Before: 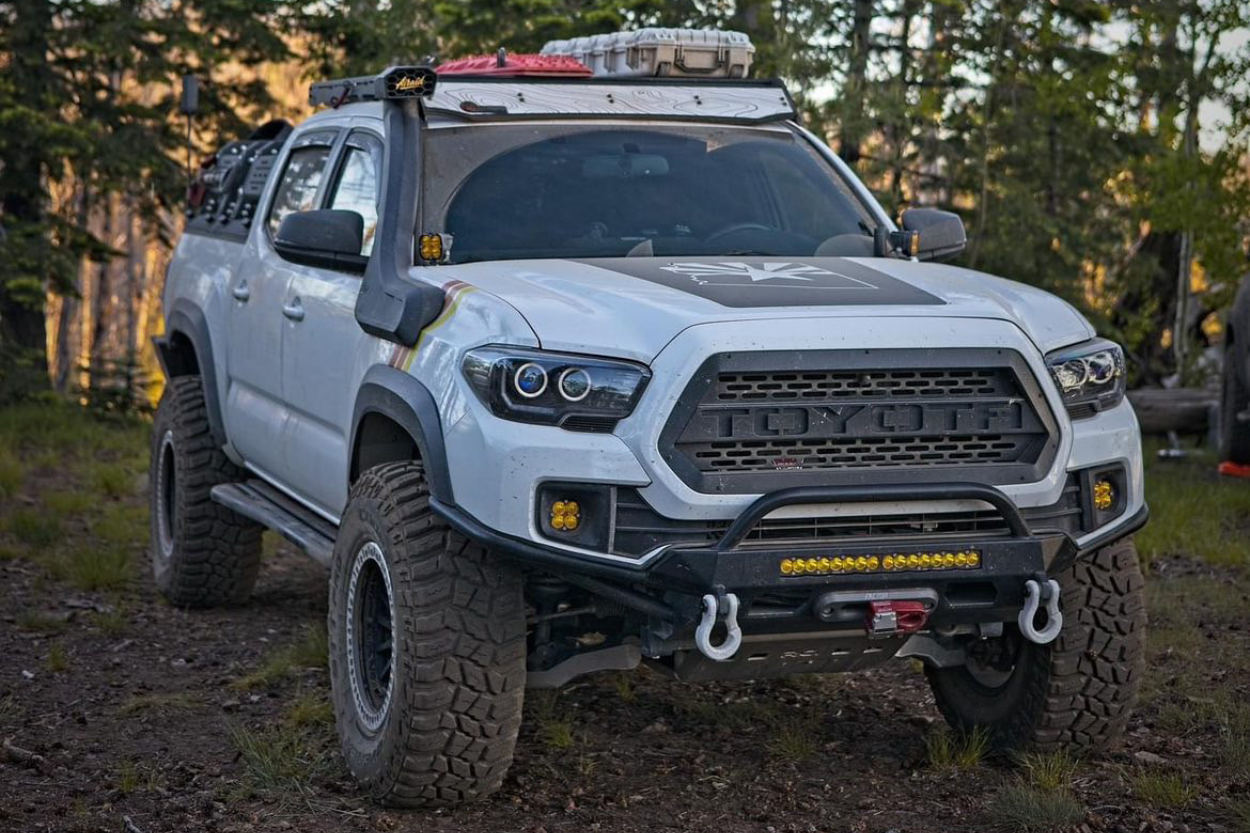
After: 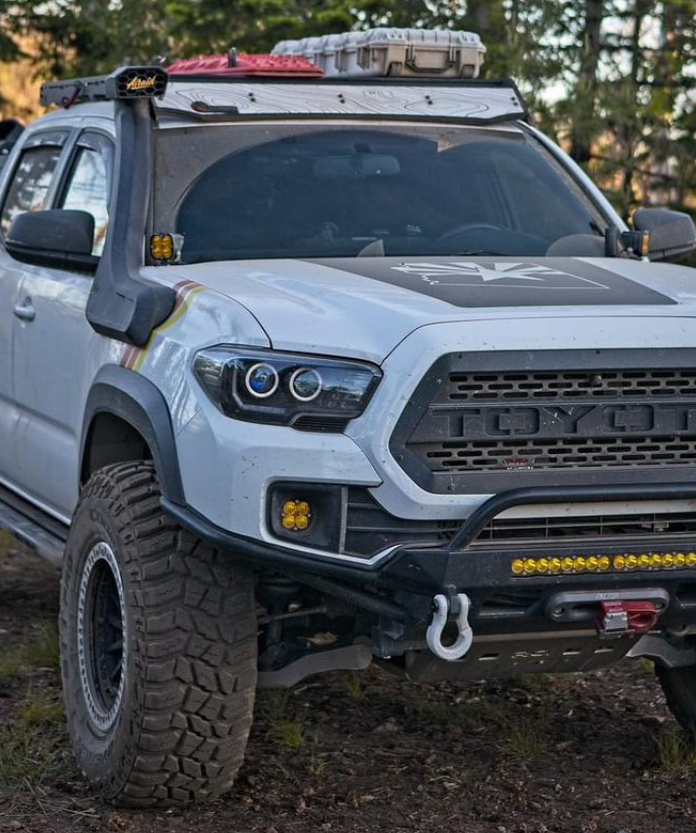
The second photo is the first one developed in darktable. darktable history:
crop: left 21.565%, right 22.685%
